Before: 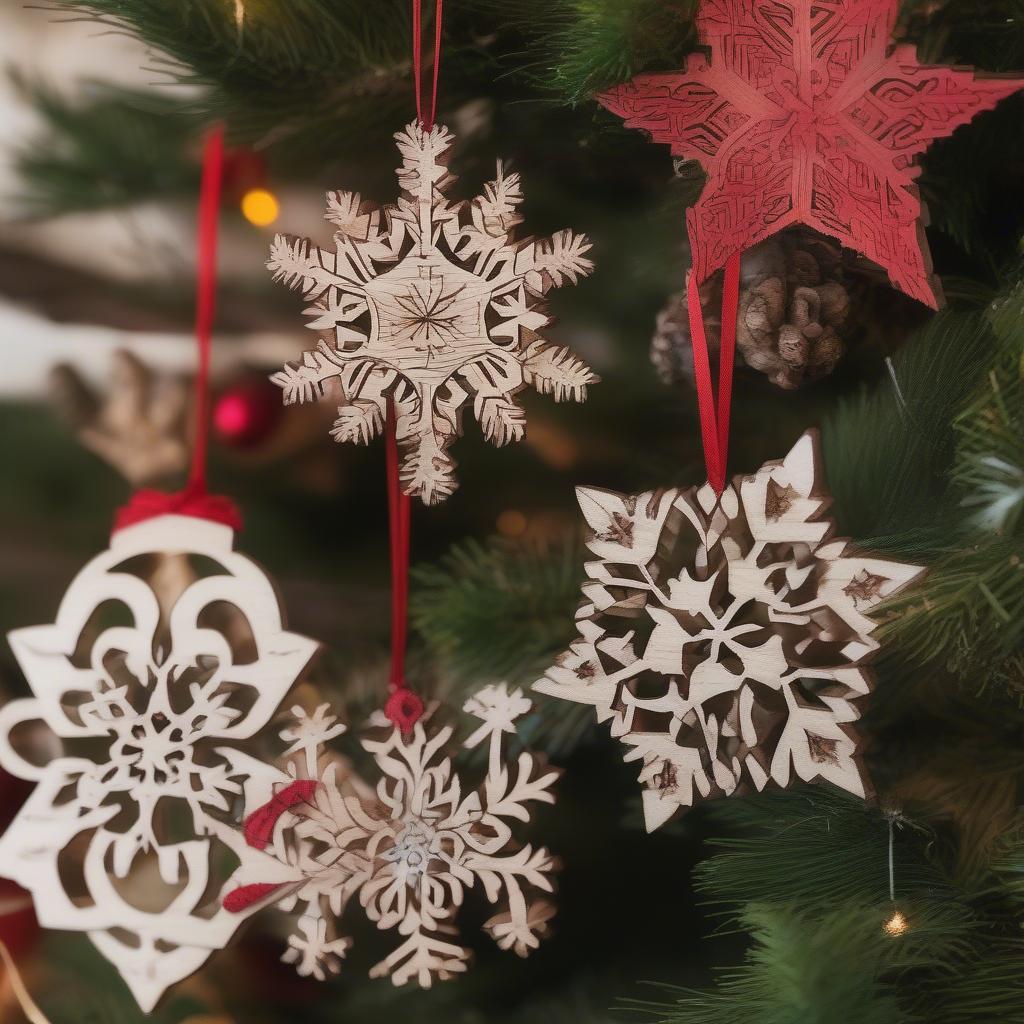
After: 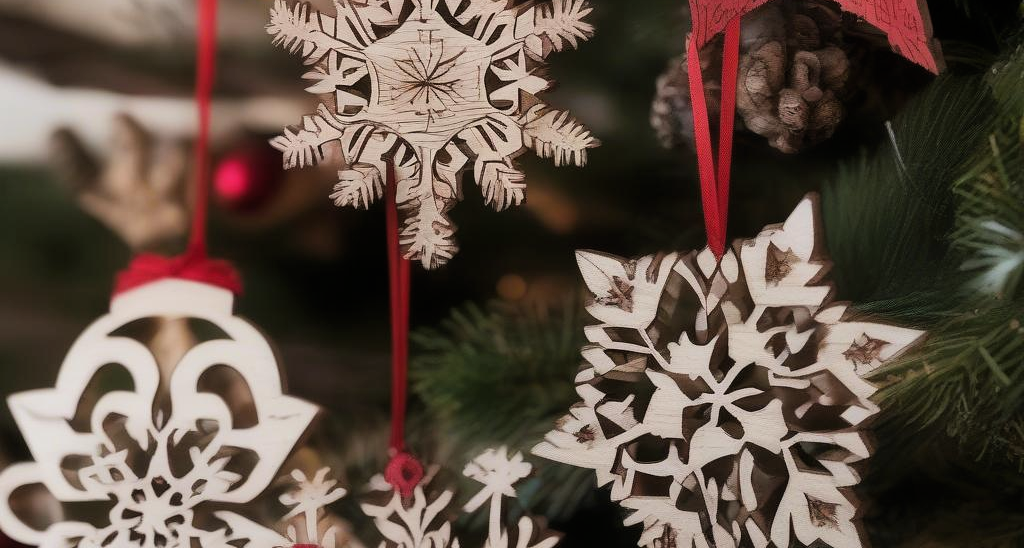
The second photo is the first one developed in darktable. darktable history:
crop and rotate: top 23.144%, bottom 23.334%
tone equalizer: edges refinement/feathering 500, mask exposure compensation -1.57 EV, preserve details no
filmic rgb: black relative exposure -11.95 EV, white relative exposure 2.81 EV, target black luminance 0%, hardness 8.11, latitude 69.94%, contrast 1.138, highlights saturation mix 10.81%, shadows ↔ highlights balance -0.387%
